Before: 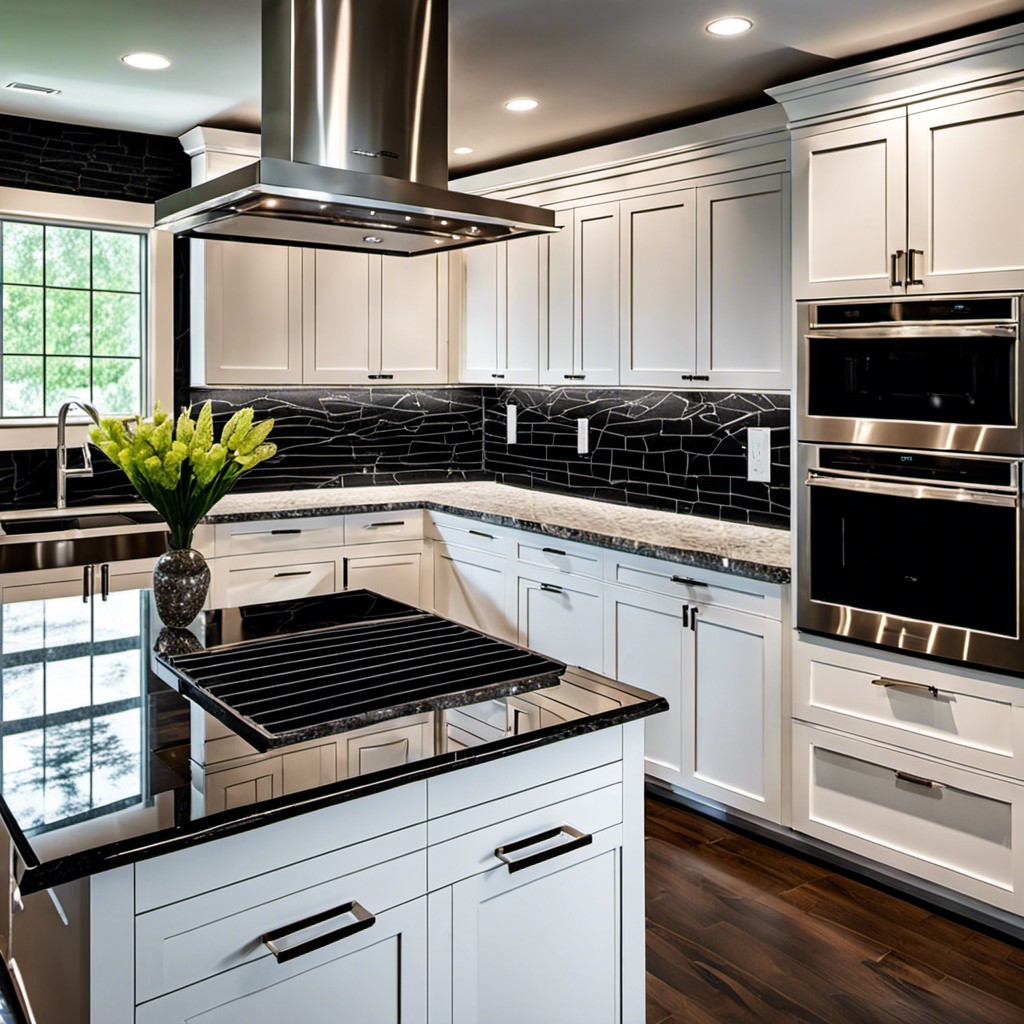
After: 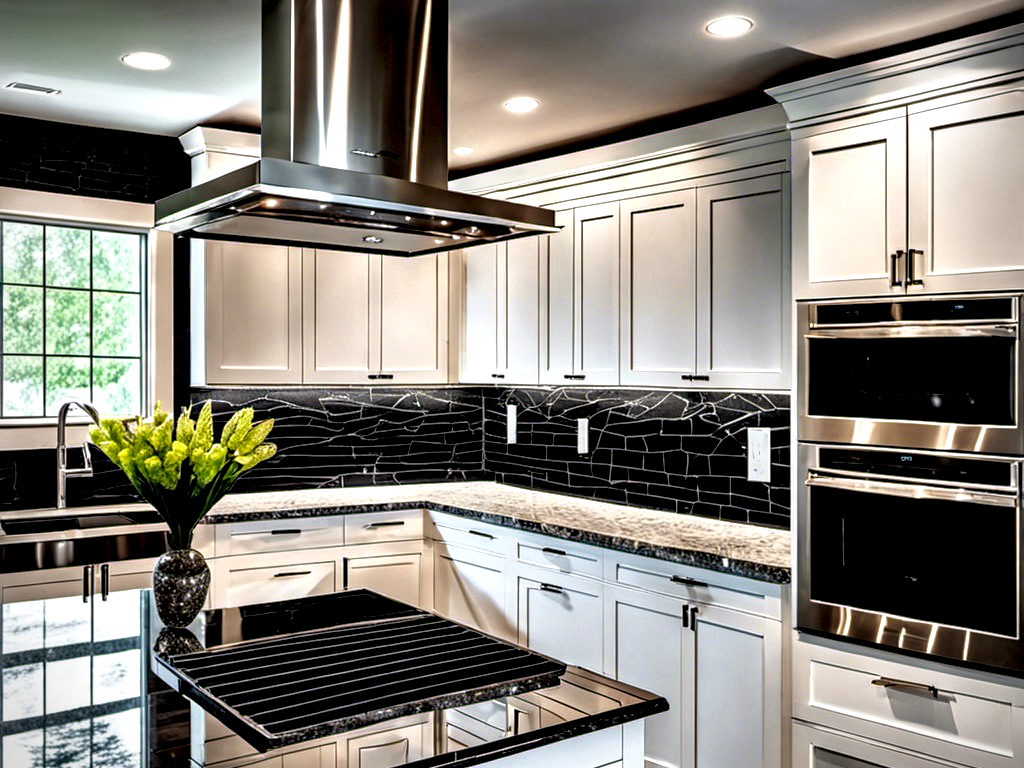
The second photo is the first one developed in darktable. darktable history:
contrast equalizer: y [[0.6 ×6], [0.55 ×6], [0 ×6], [0 ×6], [0 ×6]]
crop: bottom 24.921%
vignetting: brightness -0.477
local contrast: on, module defaults
exposure: exposure 0.128 EV, compensate highlight preservation false
shadows and highlights: shadows 25.83, highlights -24.27
